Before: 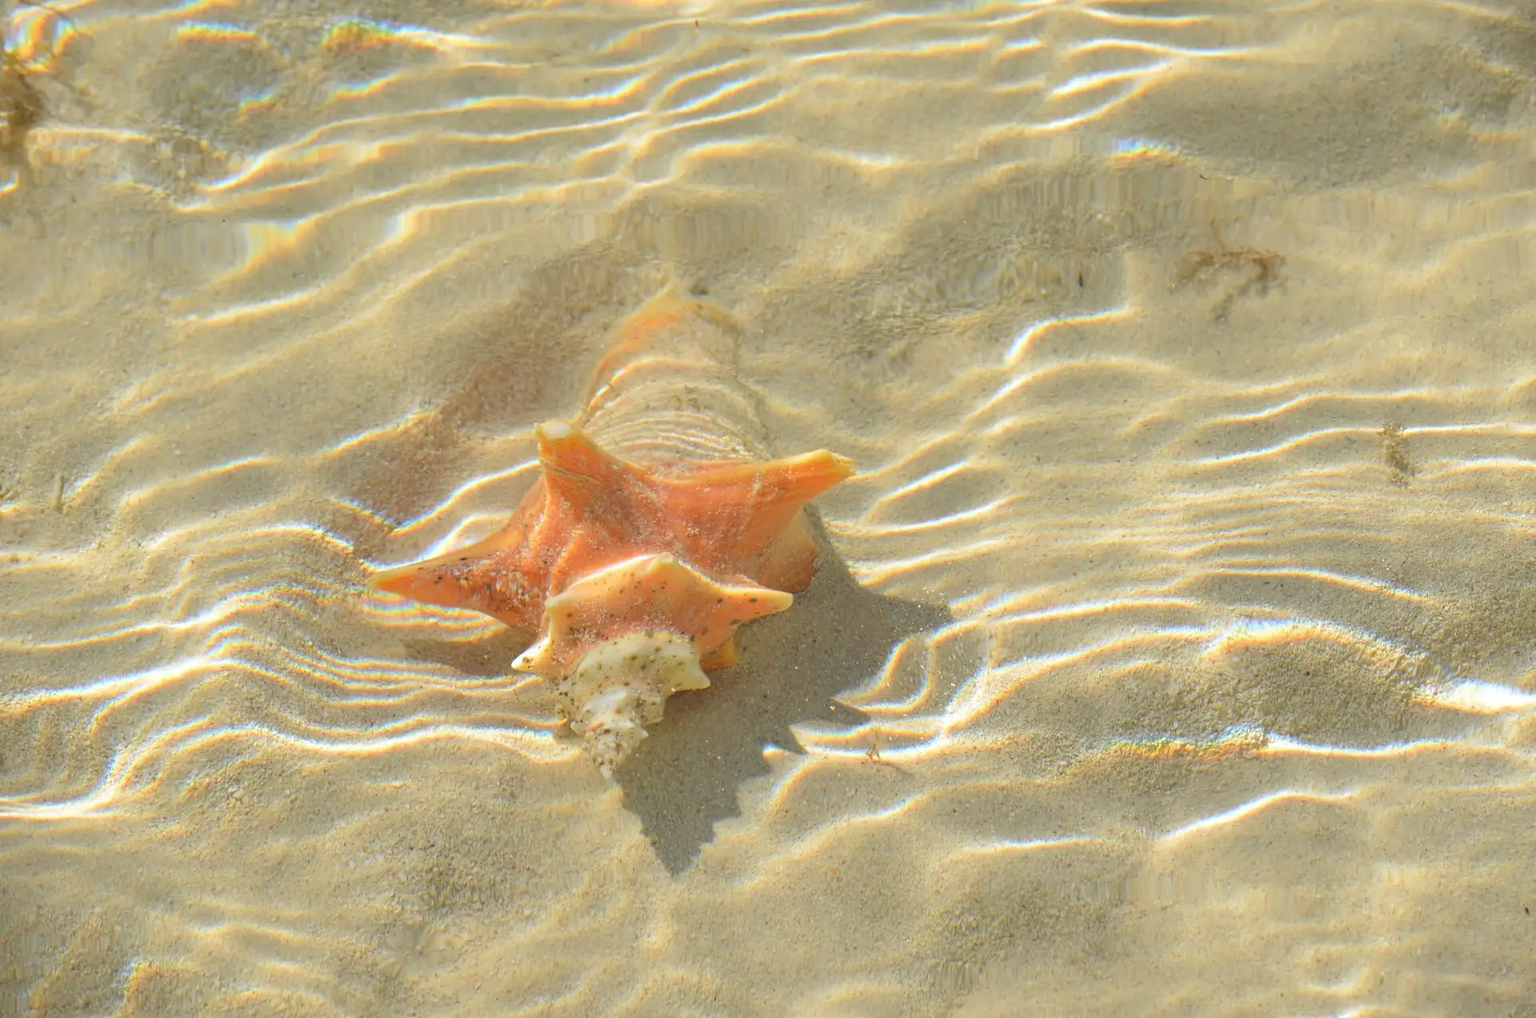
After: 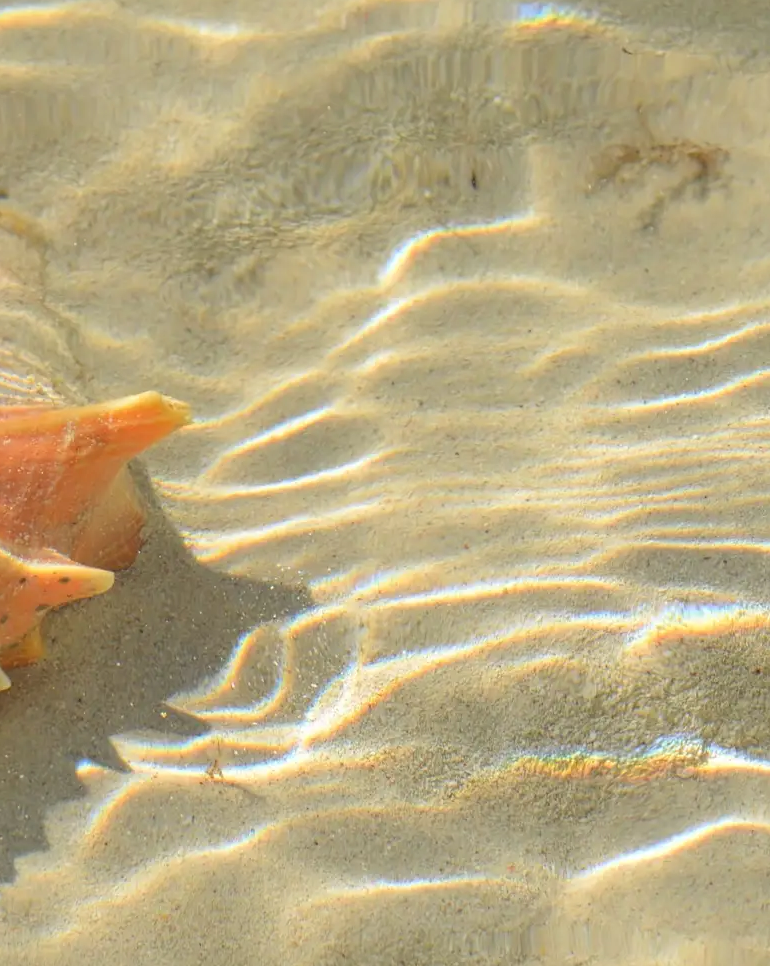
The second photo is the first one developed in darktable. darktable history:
contrast brightness saturation: contrast 0.07
crop: left 45.721%, top 13.393%, right 14.118%, bottom 10.01%
